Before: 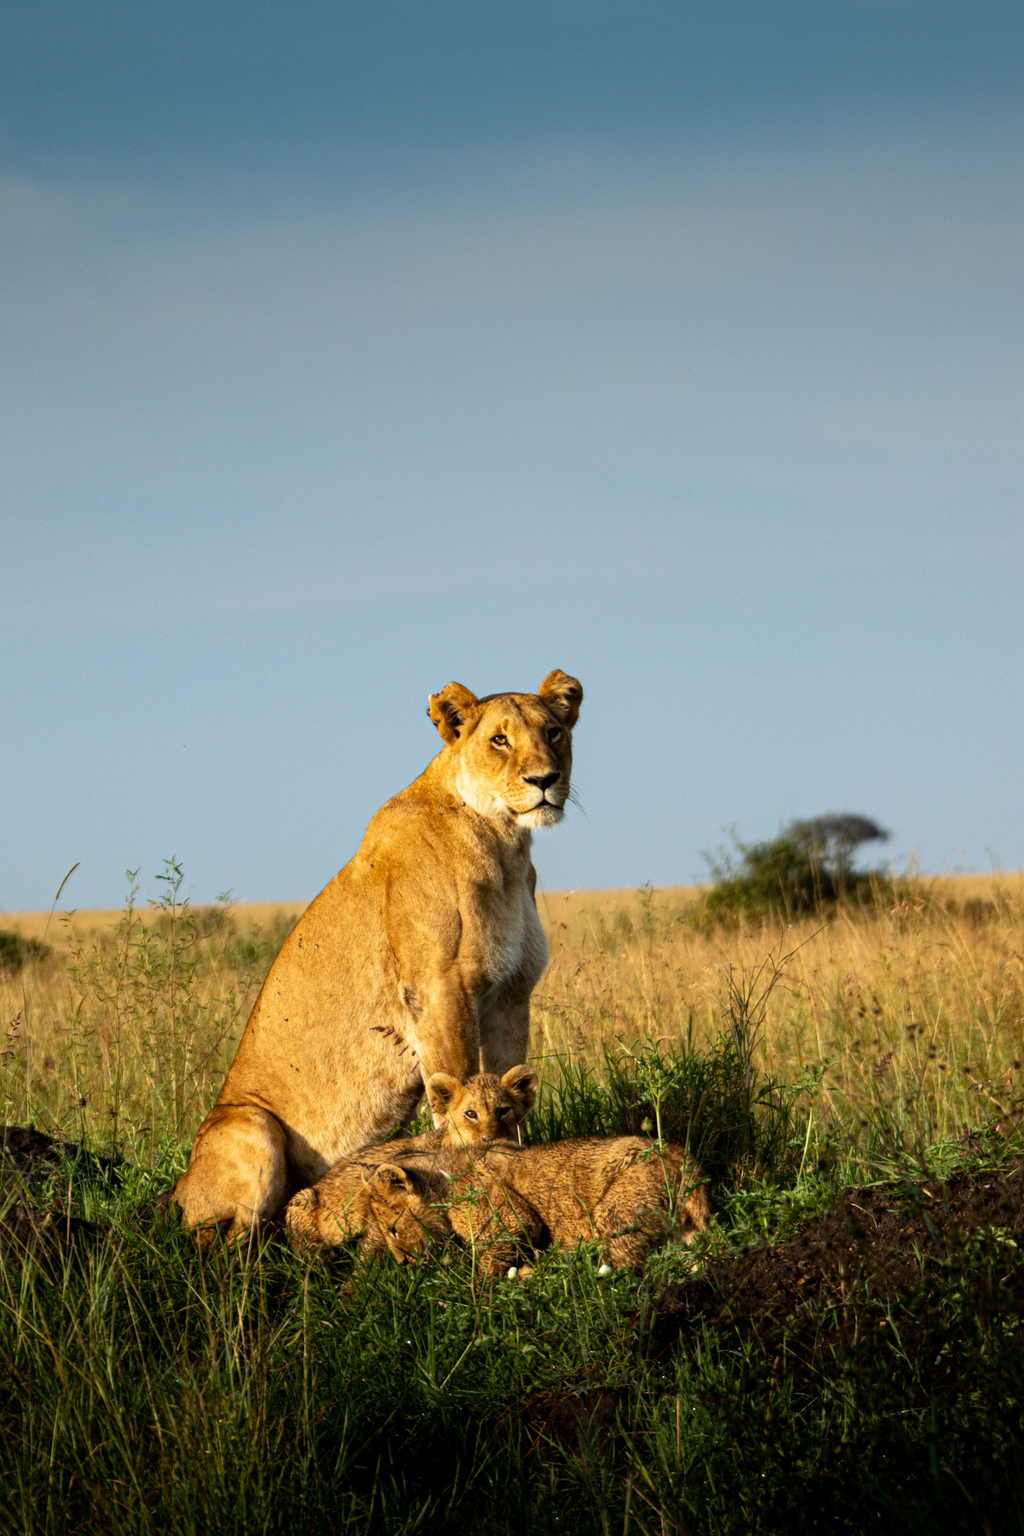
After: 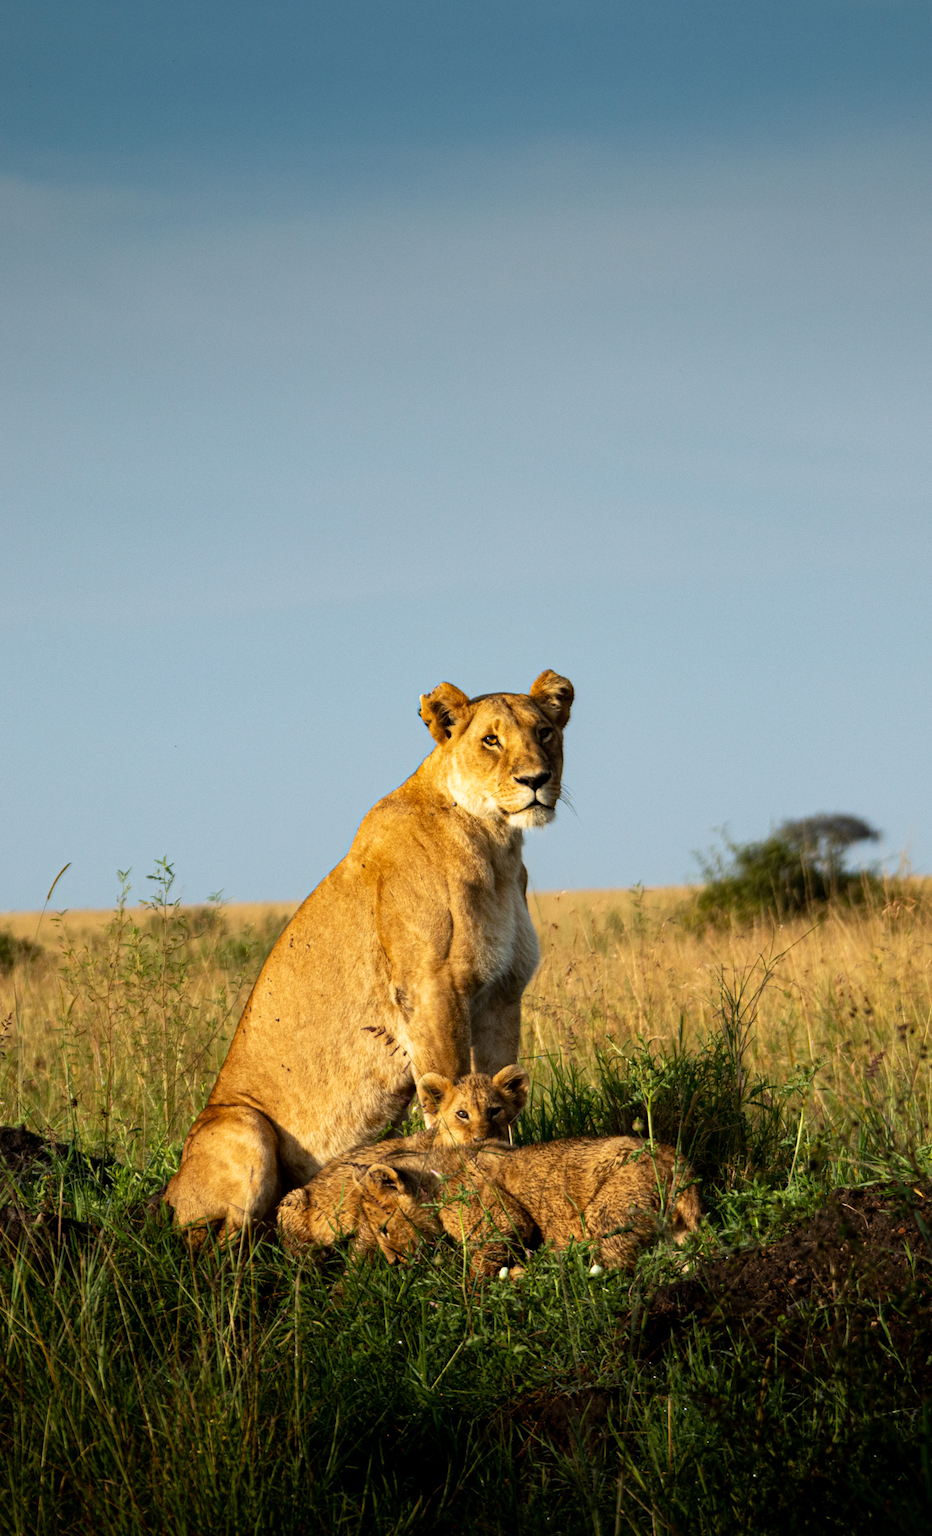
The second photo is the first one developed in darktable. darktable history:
tone equalizer: on, module defaults
crop and rotate: left 0.929%, right 8.027%
